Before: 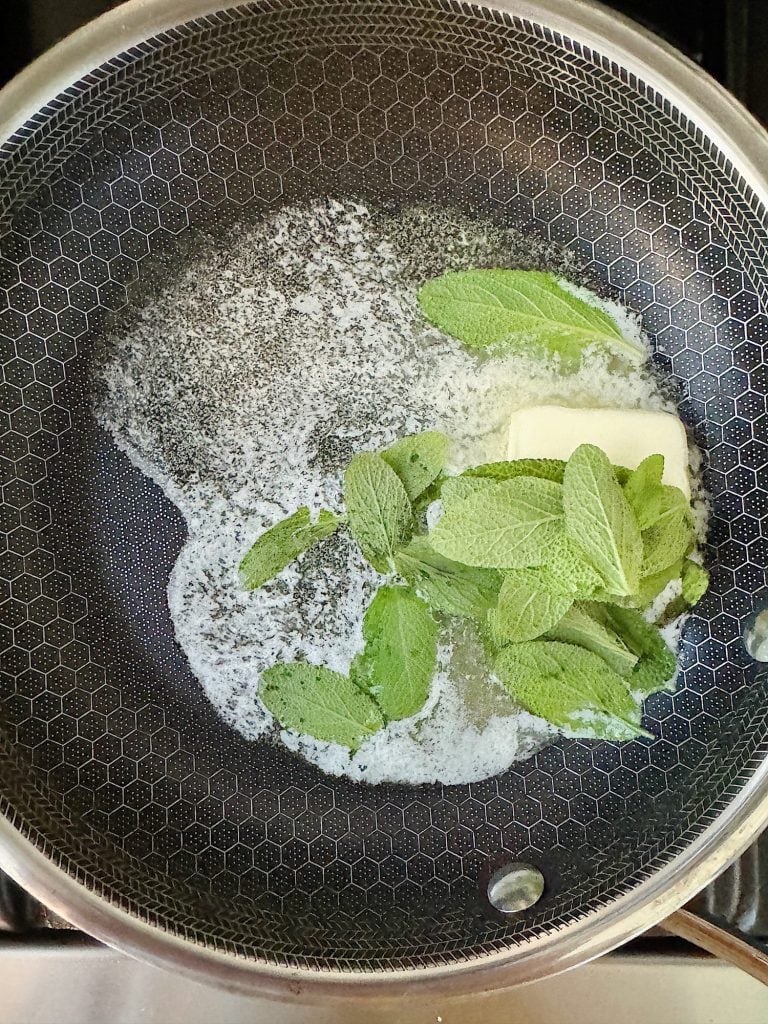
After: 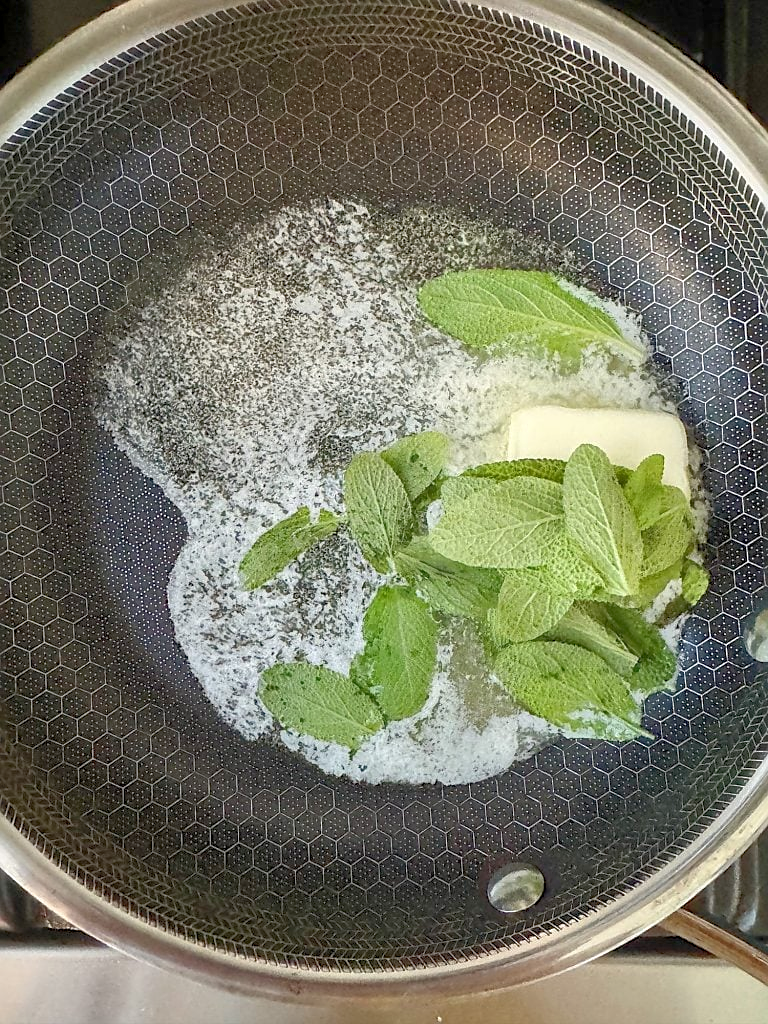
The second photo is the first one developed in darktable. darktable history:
local contrast: on, module defaults
contrast equalizer: octaves 7, y [[0.502, 0.505, 0.512, 0.529, 0.564, 0.588], [0.5 ×6], [0.502, 0.505, 0.512, 0.529, 0.564, 0.588], [0, 0.001, 0.001, 0.004, 0.008, 0.011], [0, 0.001, 0.001, 0.004, 0.008, 0.011]], mix -1
sharpen: on, module defaults
rgb curve: curves: ch0 [(0, 0) (0.072, 0.166) (0.217, 0.293) (0.414, 0.42) (1, 1)], compensate middle gray true, preserve colors basic power
